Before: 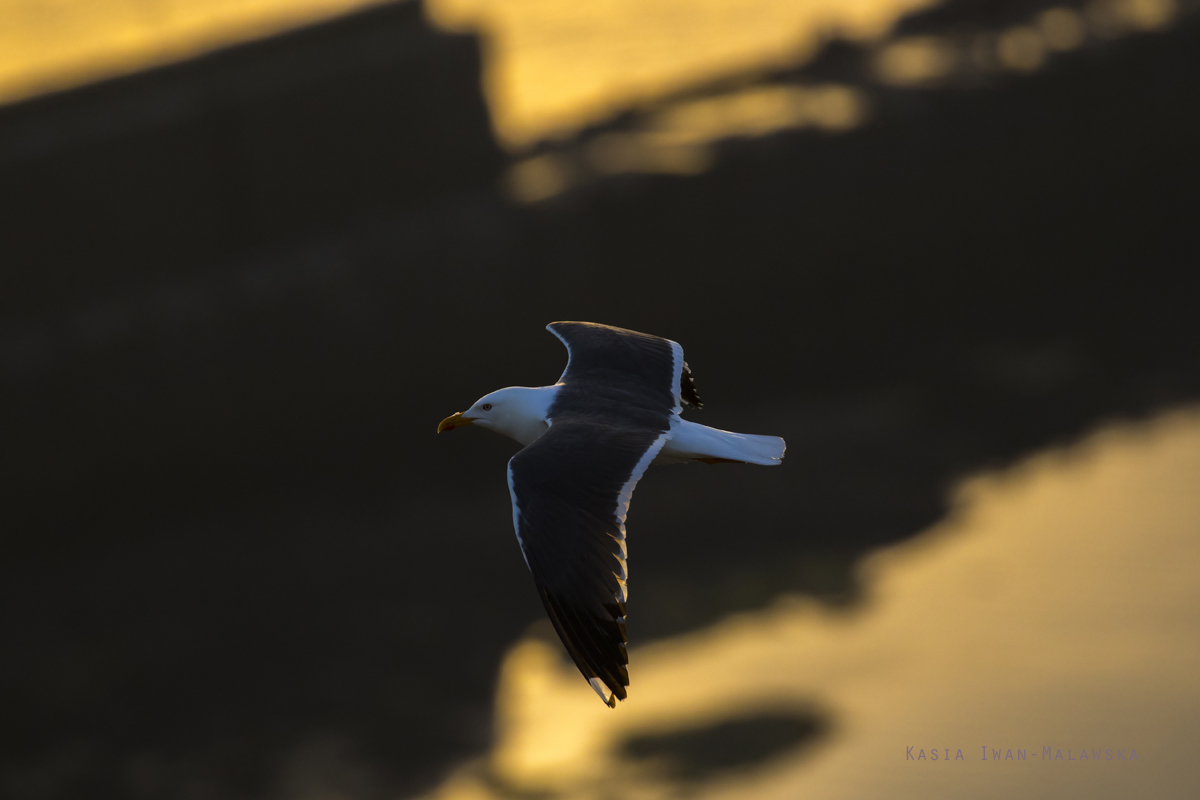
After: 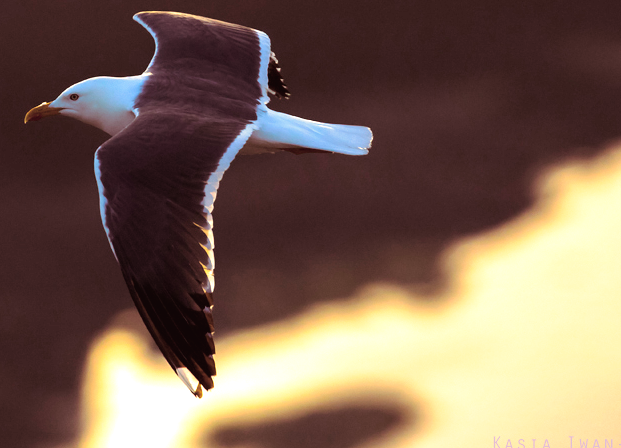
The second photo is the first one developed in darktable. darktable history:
crop: left 34.479%, top 38.822%, right 13.718%, bottom 5.172%
exposure: black level correction 0, exposure 1.45 EV, compensate exposure bias true, compensate highlight preservation false
tone curve: curves: ch0 [(0, 0) (0.003, 0.022) (0.011, 0.025) (0.025, 0.032) (0.044, 0.055) (0.069, 0.089) (0.1, 0.133) (0.136, 0.18) (0.177, 0.231) (0.224, 0.291) (0.277, 0.35) (0.335, 0.42) (0.399, 0.496) (0.468, 0.561) (0.543, 0.632) (0.623, 0.706) (0.709, 0.783) (0.801, 0.865) (0.898, 0.947) (1, 1)], preserve colors none
split-toning: on, module defaults
color balance: contrast fulcrum 17.78%
